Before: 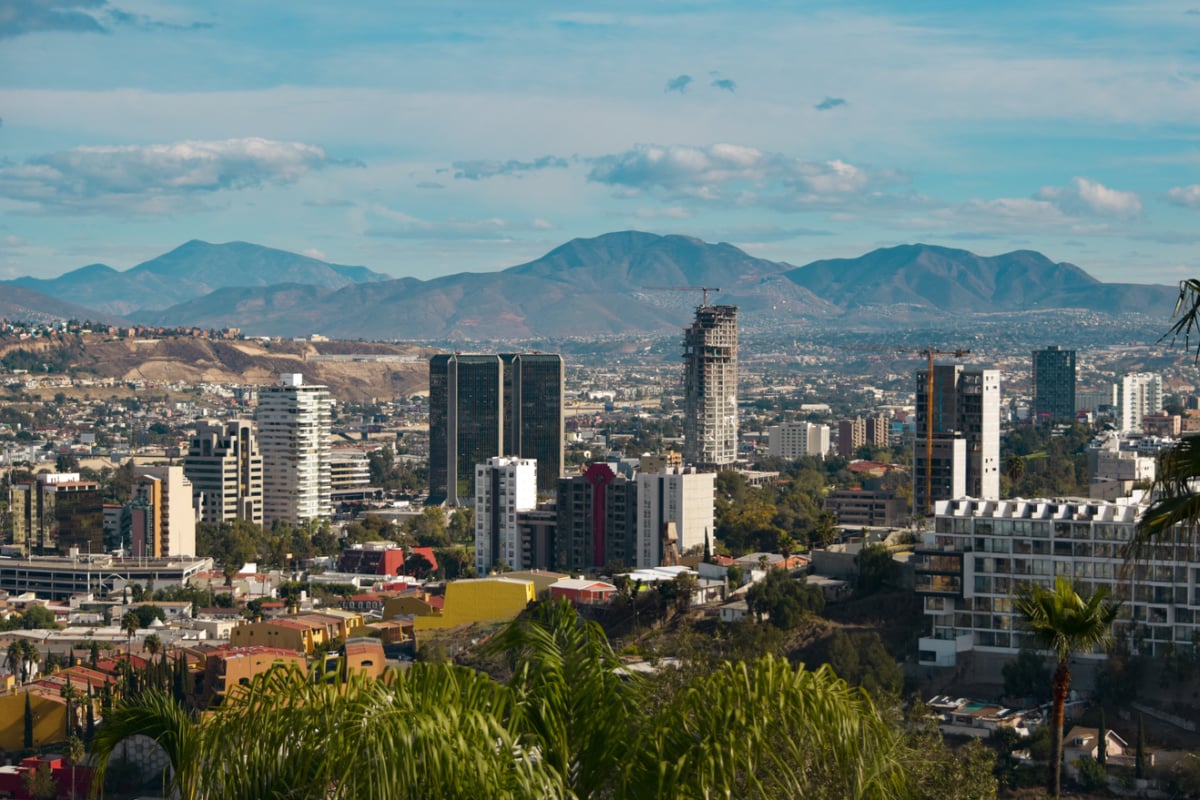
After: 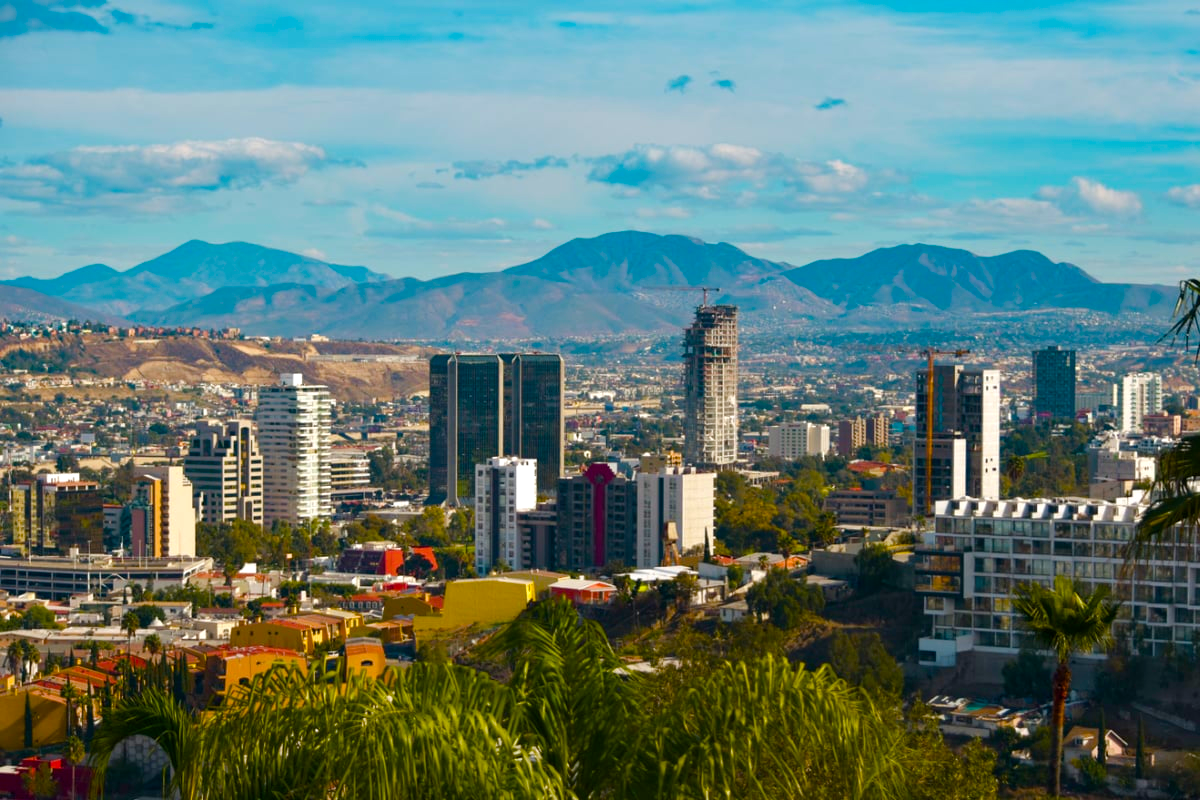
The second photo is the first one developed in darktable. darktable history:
color balance rgb: perceptual saturation grading › global saturation 23.92%, perceptual saturation grading › highlights -23.776%, perceptual saturation grading › mid-tones 24.323%, perceptual saturation grading › shadows 39.667%, perceptual brilliance grading › global brilliance 4.829%, global vibrance 40.581%
